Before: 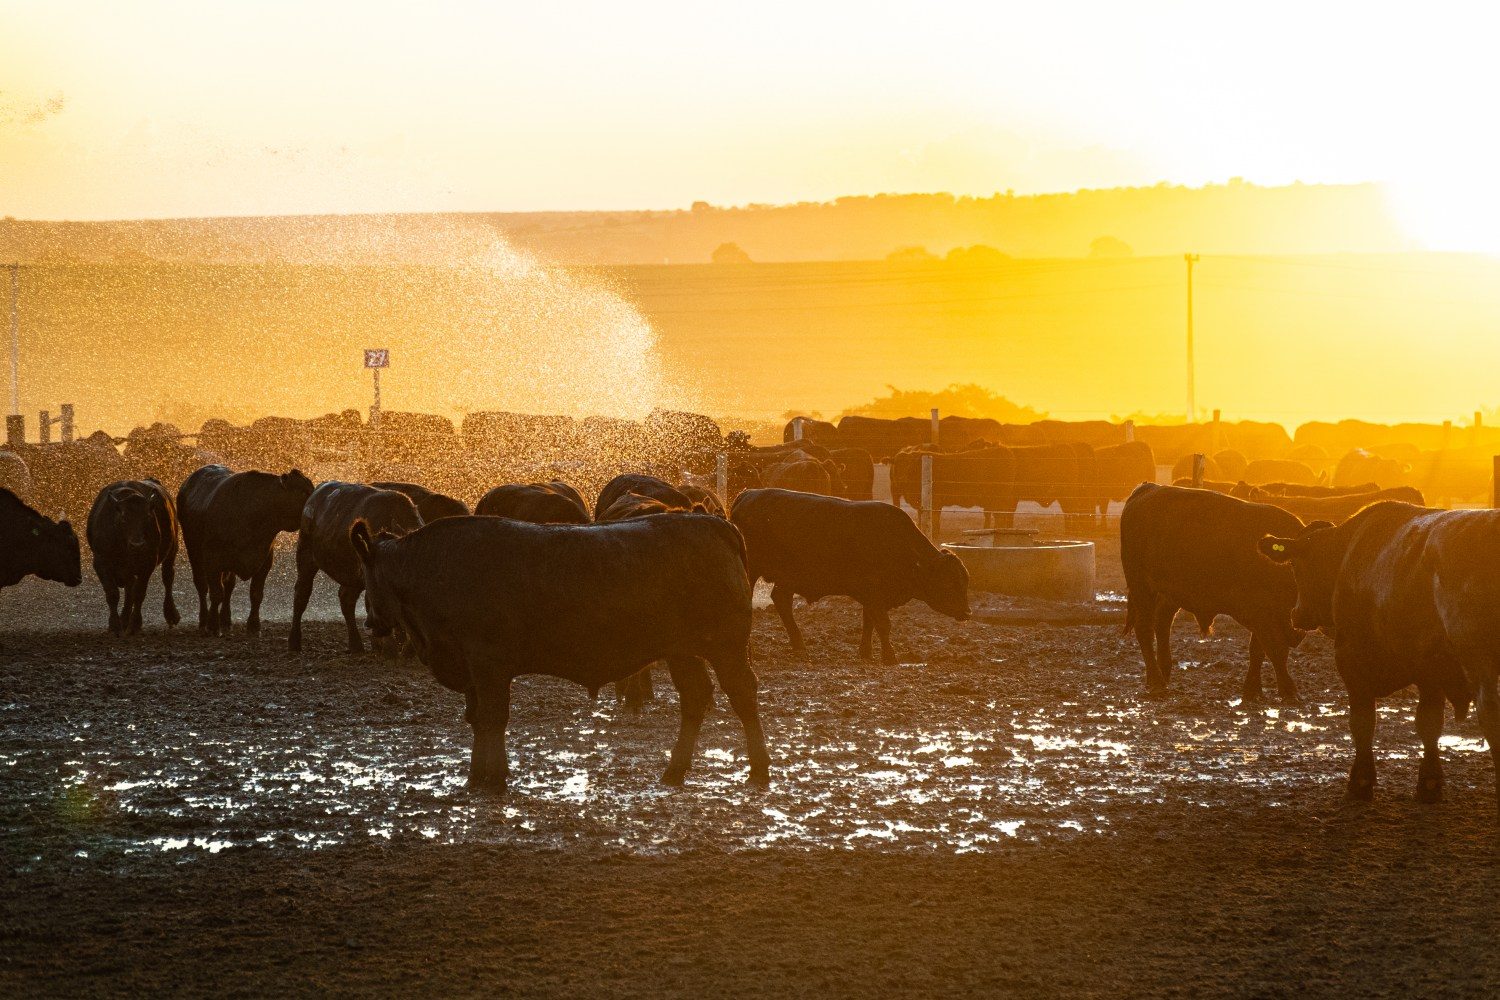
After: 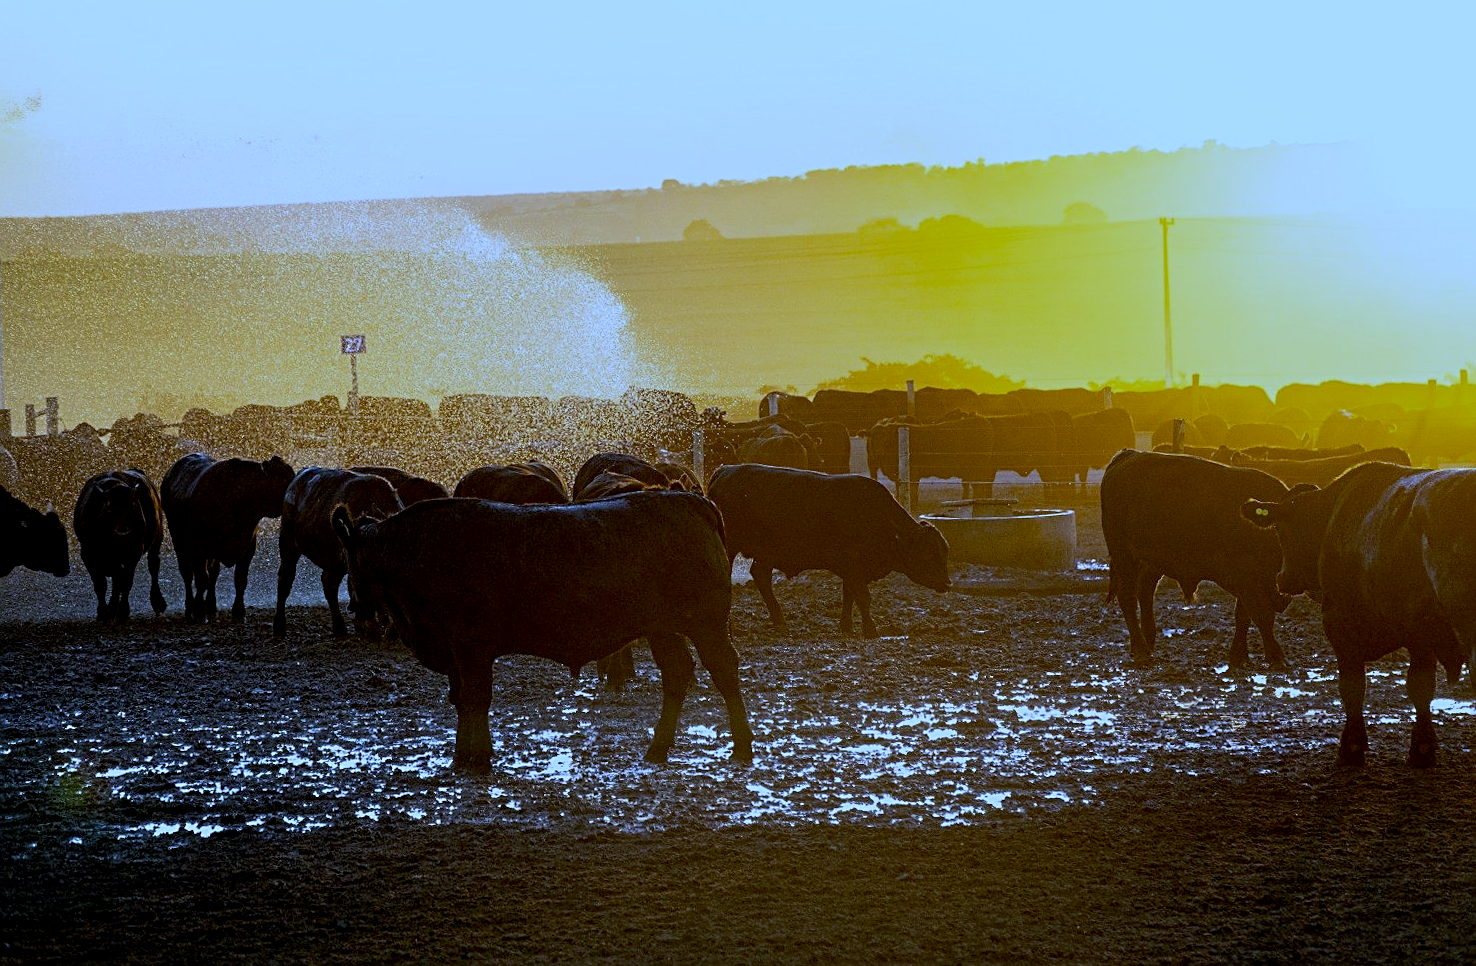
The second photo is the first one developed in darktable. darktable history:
exposure: black level correction 0.011, exposure -0.478 EV, compensate highlight preservation false
white balance: red 0.766, blue 1.537
rotate and perspective: rotation -1.32°, lens shift (horizontal) -0.031, crop left 0.015, crop right 0.985, crop top 0.047, crop bottom 0.982
sharpen: on, module defaults
